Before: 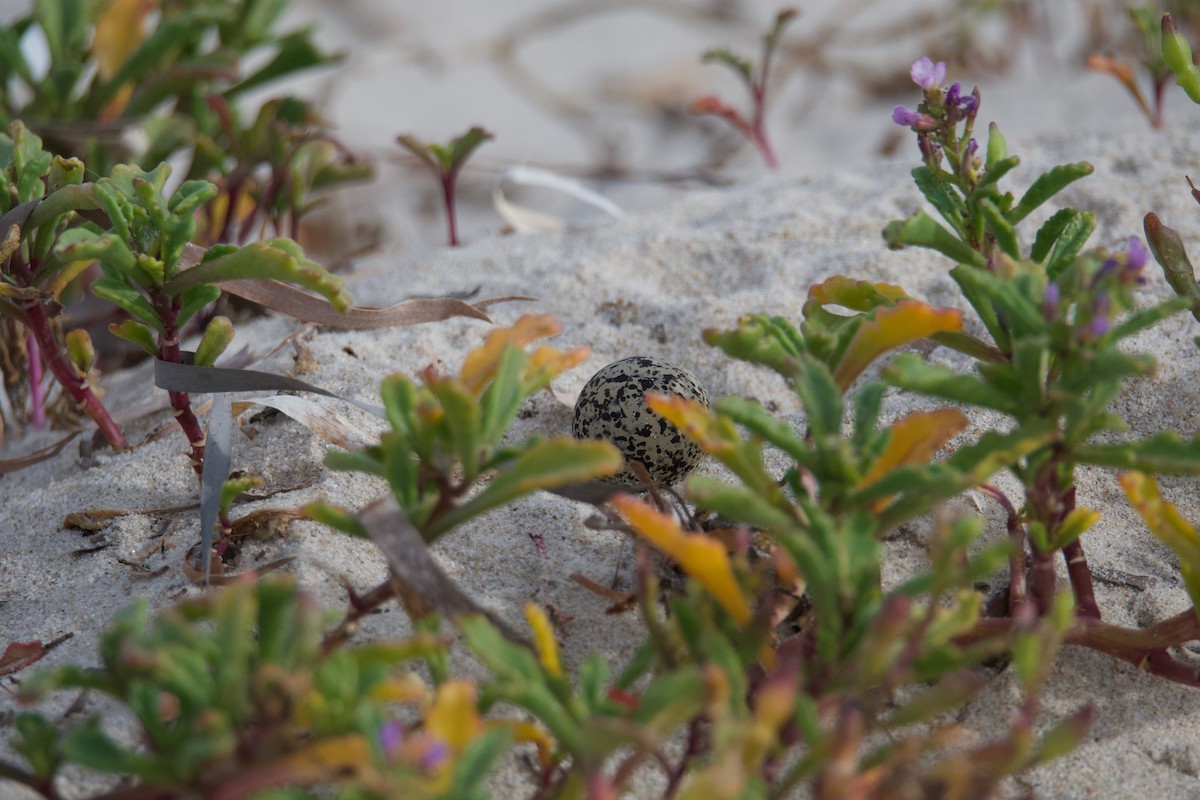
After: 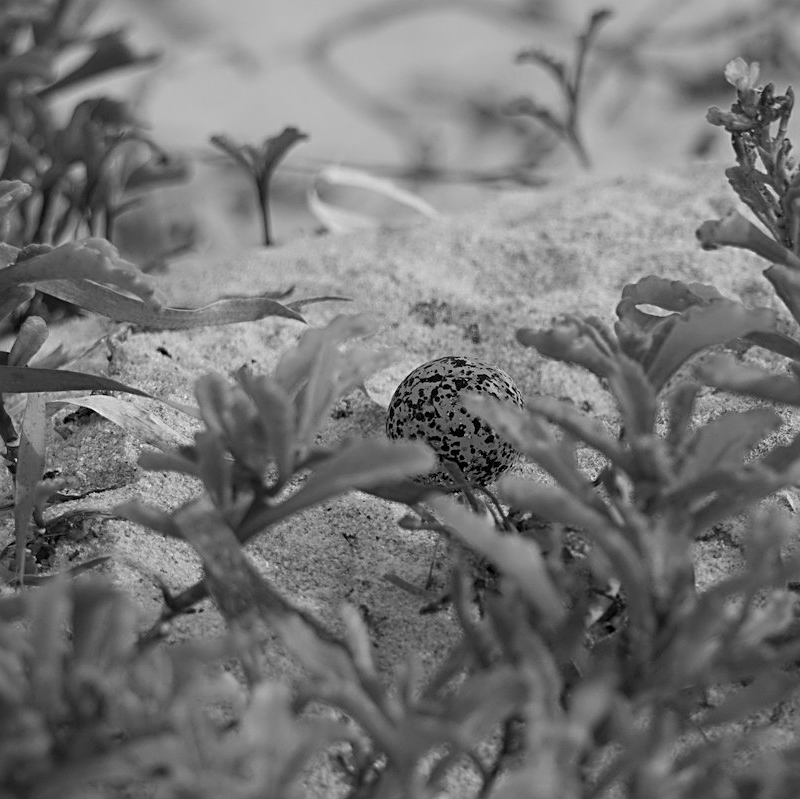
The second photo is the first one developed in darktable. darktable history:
crop and rotate: left 15.546%, right 17.787%
monochrome: on, module defaults
sharpen: radius 2.531, amount 0.628
